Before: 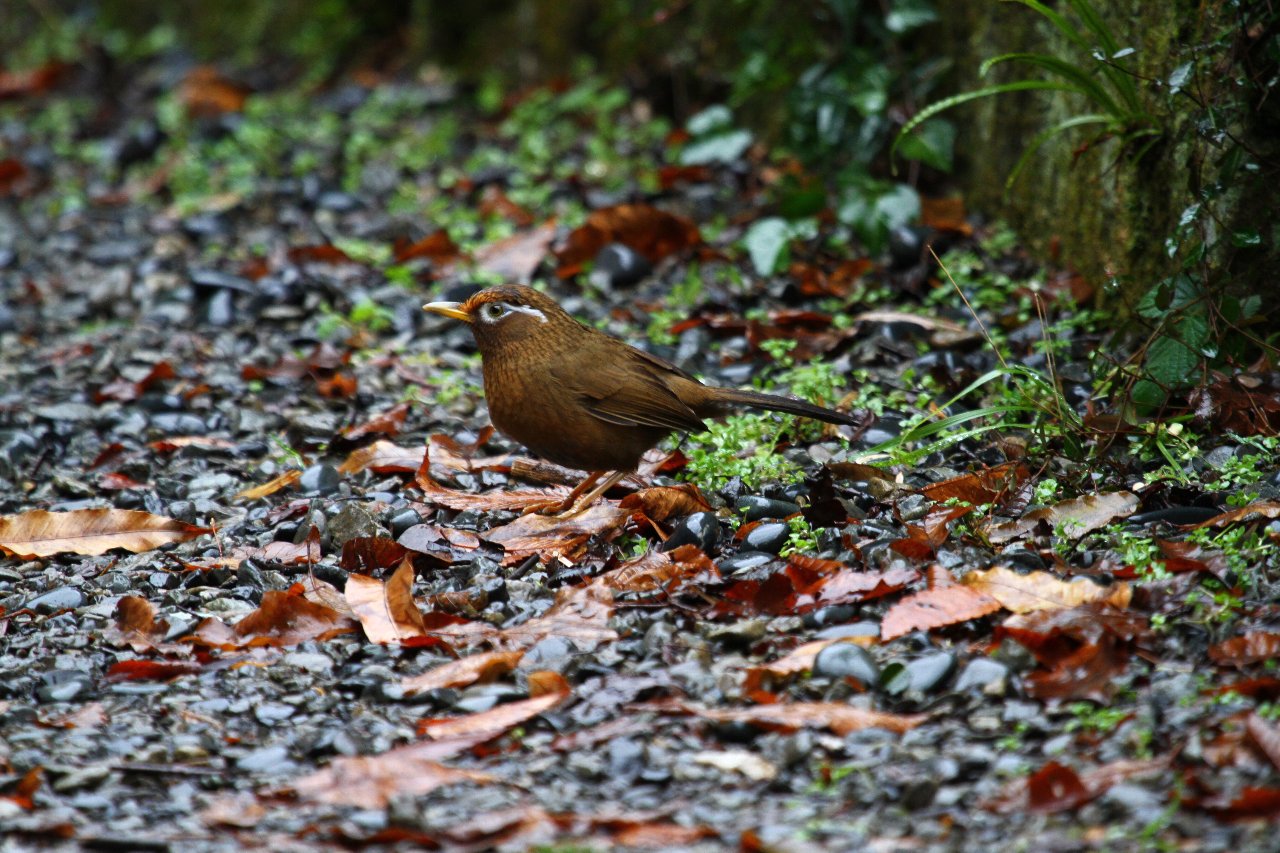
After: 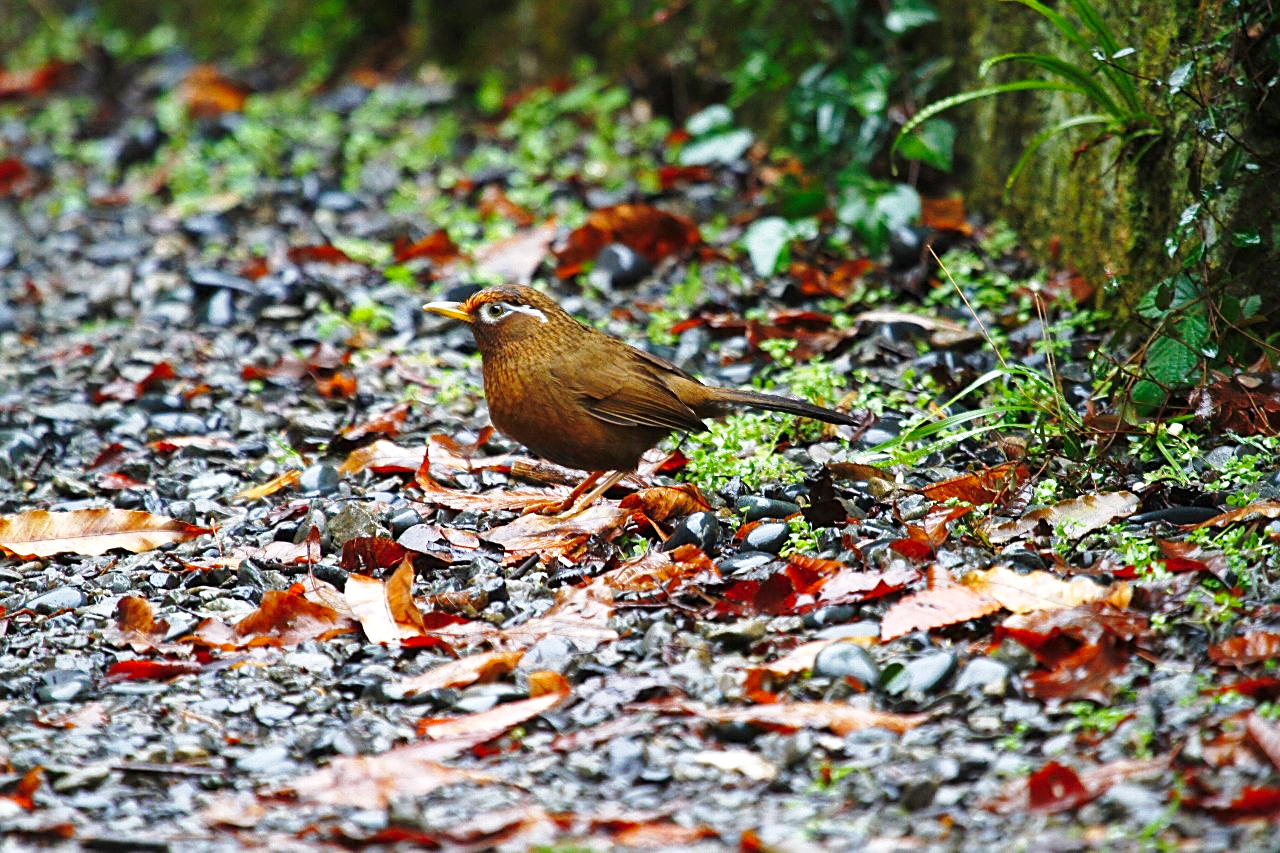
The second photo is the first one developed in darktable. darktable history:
shadows and highlights: on, module defaults
exposure: exposure 0.3 EV, compensate highlight preservation false
base curve: curves: ch0 [(0, 0) (0.028, 0.03) (0.121, 0.232) (0.46, 0.748) (0.859, 0.968) (1, 1)], preserve colors none
sharpen: on, module defaults
